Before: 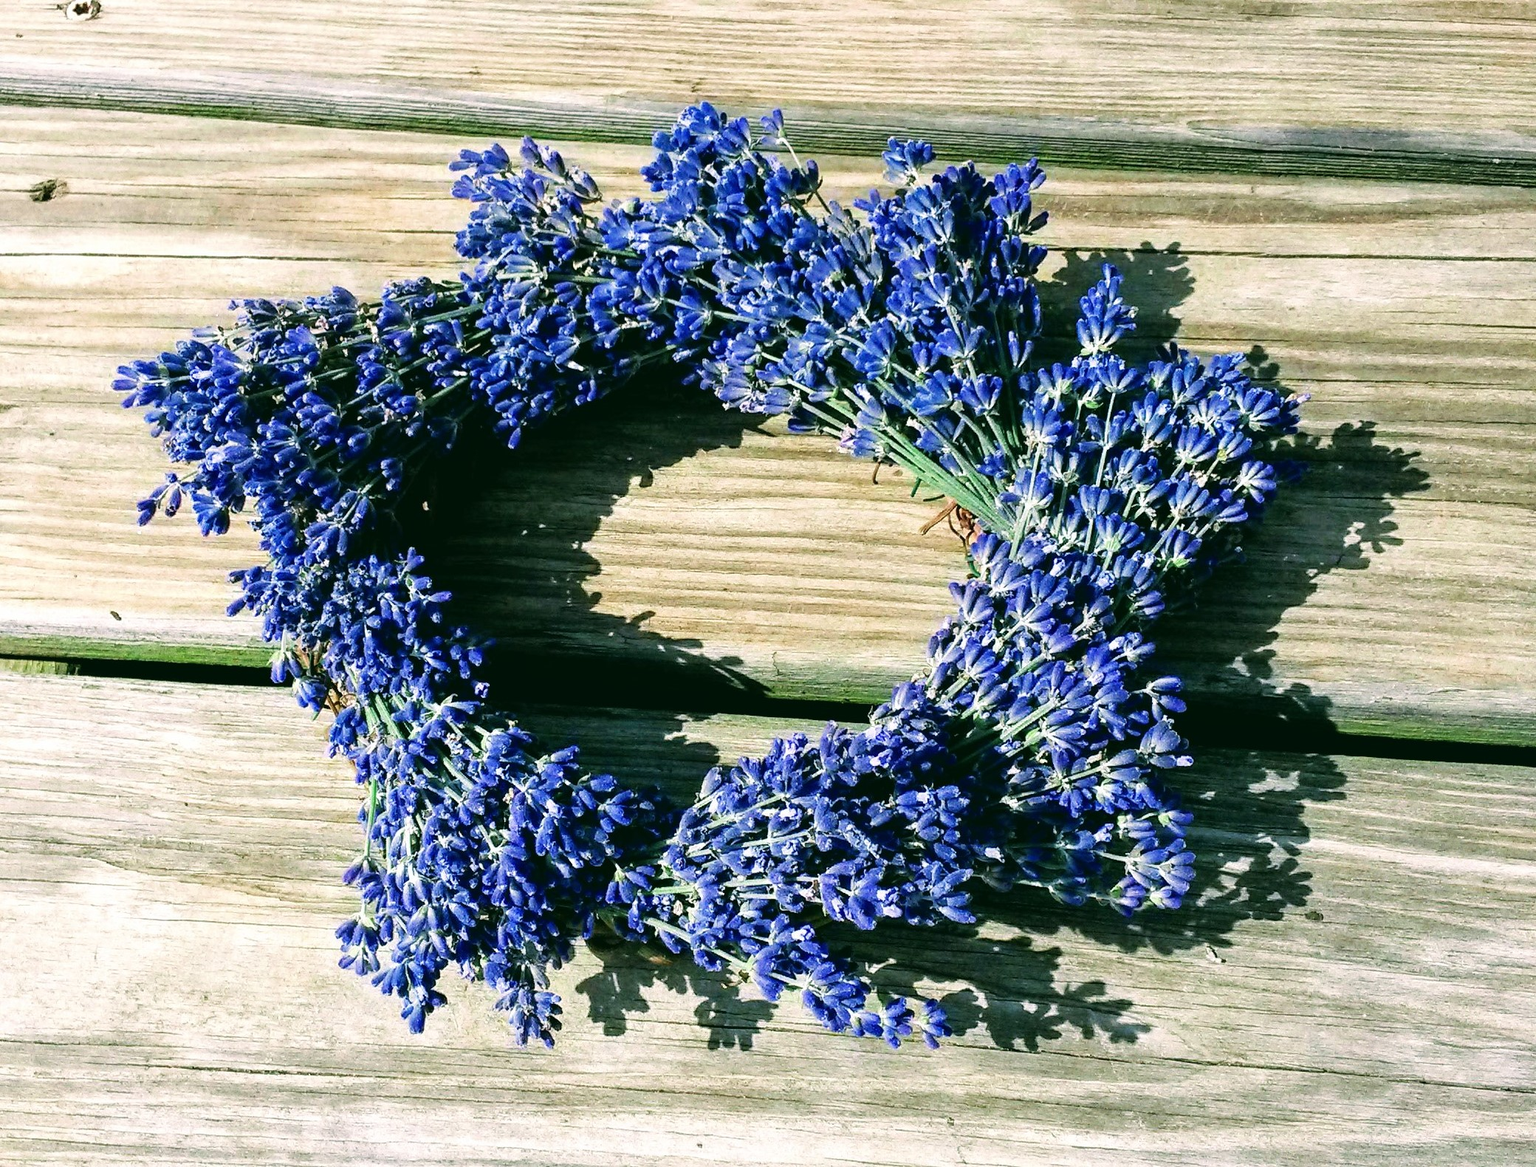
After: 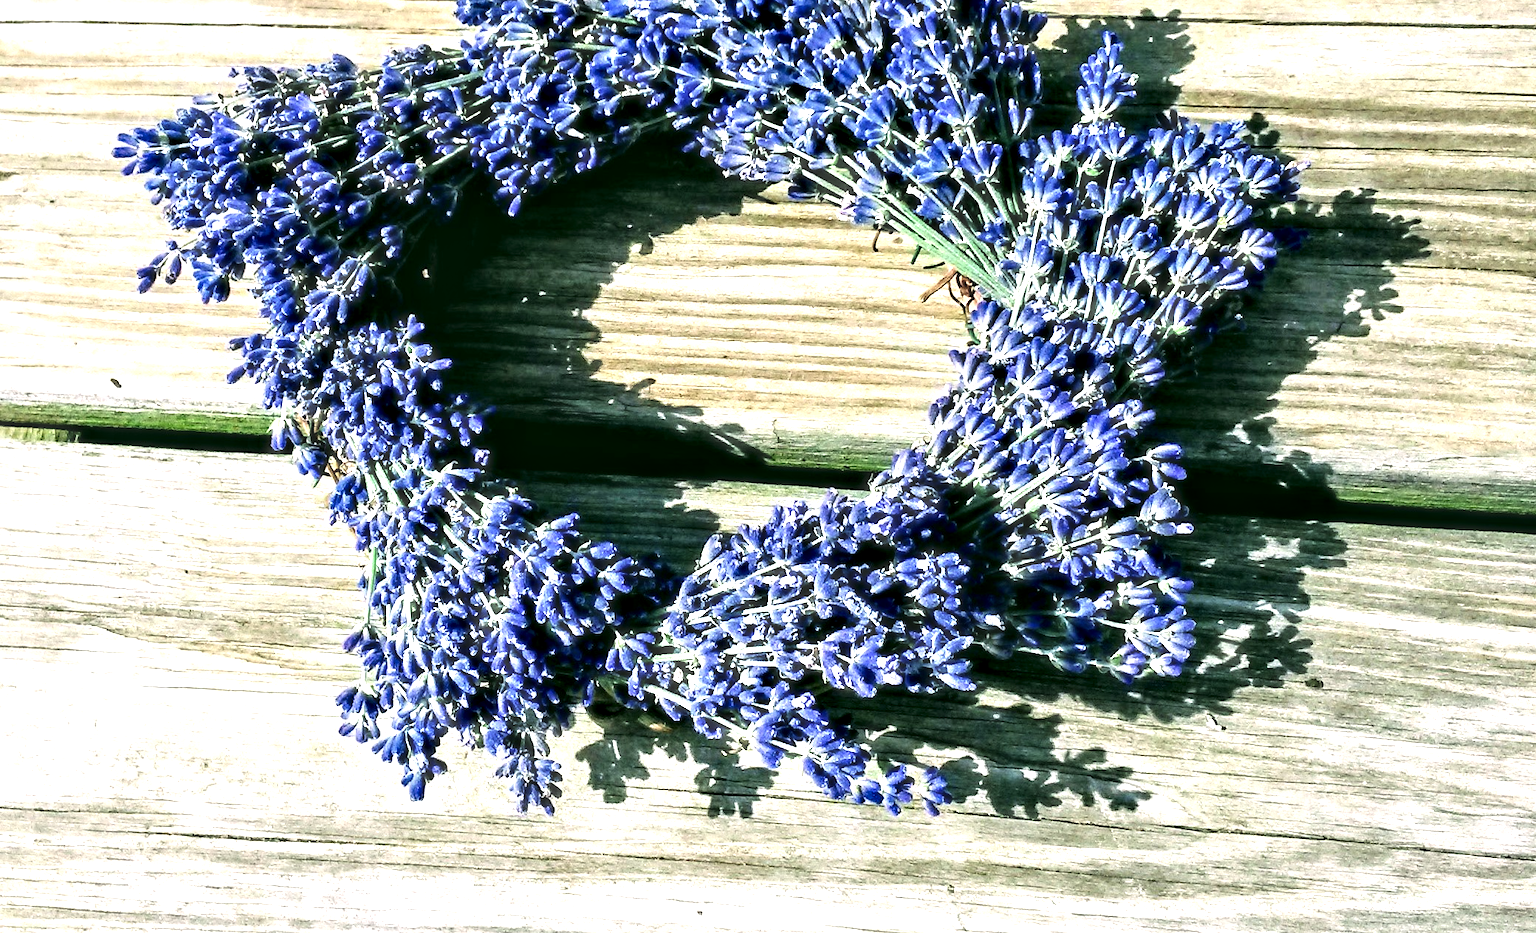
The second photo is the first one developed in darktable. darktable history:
exposure: black level correction 0, exposure 0.5 EV, compensate highlight preservation false
contrast equalizer: y [[0.511, 0.558, 0.631, 0.632, 0.559, 0.512], [0.5 ×6], [0.507, 0.559, 0.627, 0.644, 0.647, 0.647], [0 ×6], [0 ×6]]
haze removal: strength -0.1, adaptive false
crop and rotate: top 19.998%
